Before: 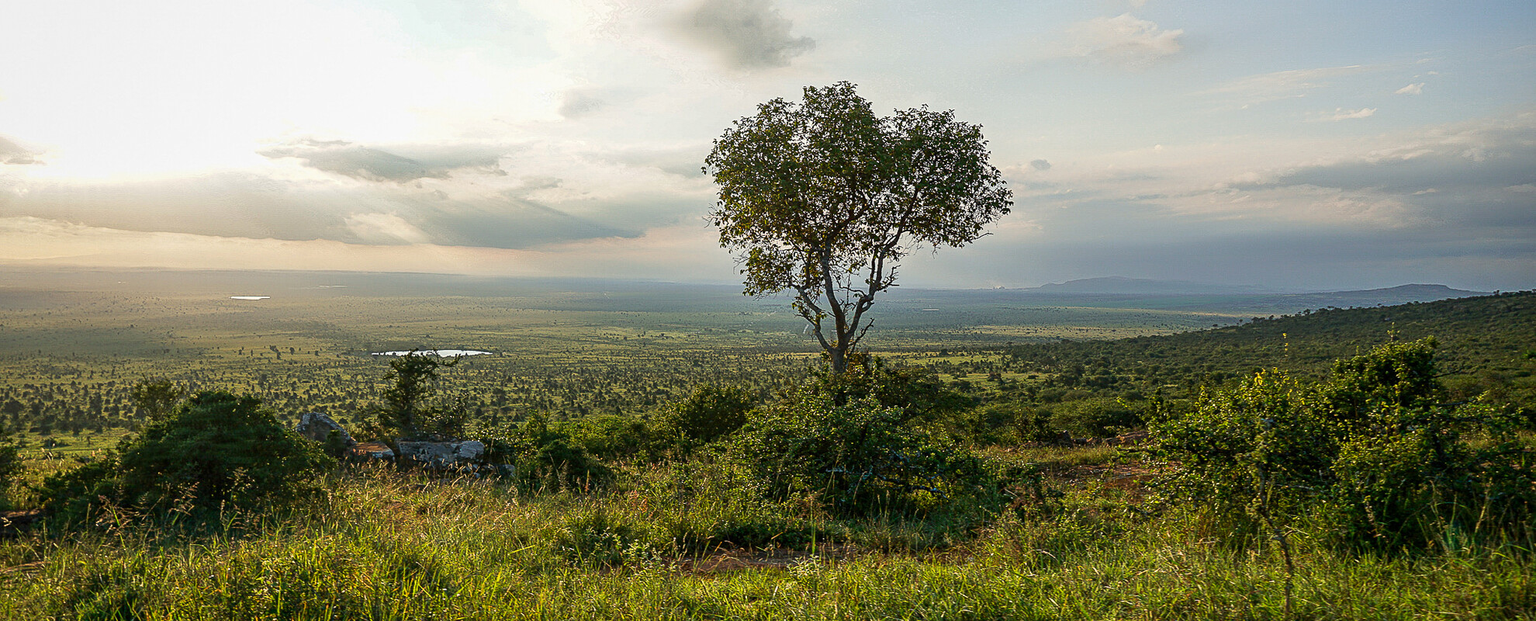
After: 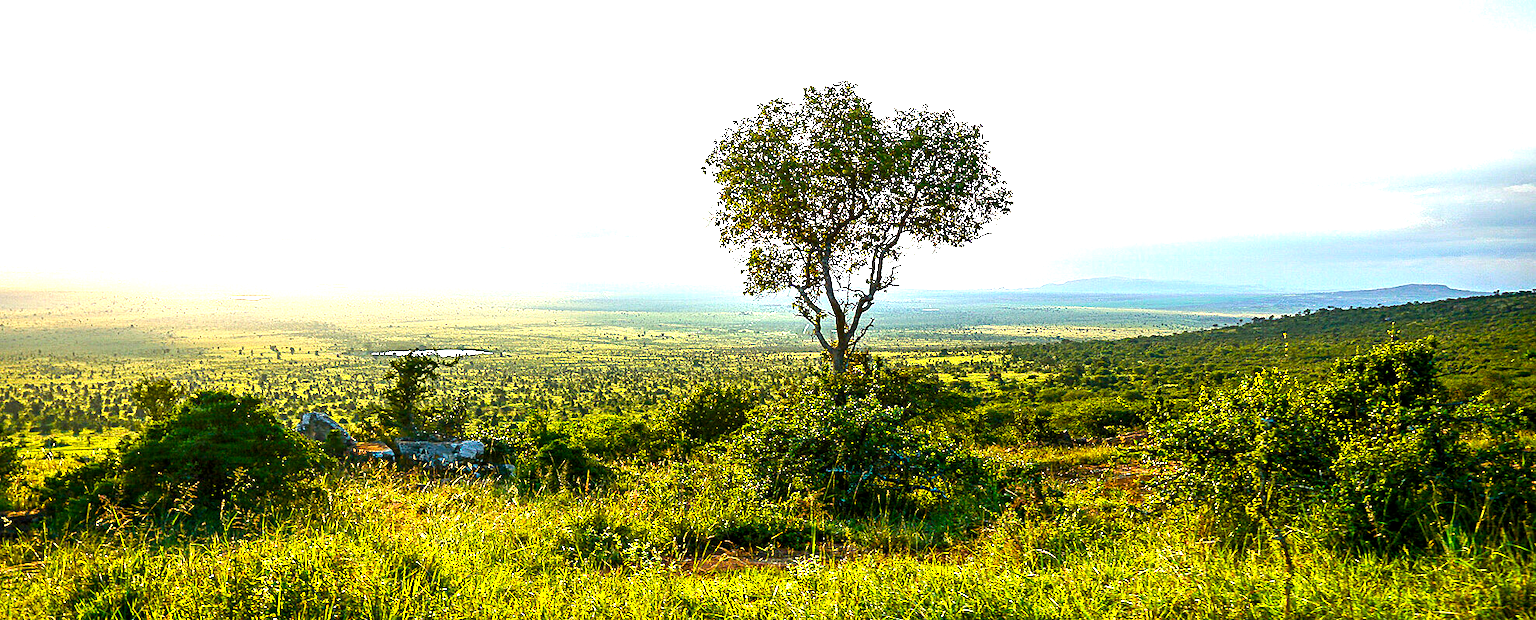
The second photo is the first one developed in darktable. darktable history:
color balance rgb: global offset › luminance -0.37%, perceptual saturation grading › highlights -17.77%, perceptual saturation grading › mid-tones 33.1%, perceptual saturation grading › shadows 50.52%, perceptual brilliance grading › highlights 20%, perceptual brilliance grading › mid-tones 20%, perceptual brilliance grading › shadows -20%, global vibrance 50%
exposure: exposure 1.25 EV, compensate exposure bias true, compensate highlight preservation false
